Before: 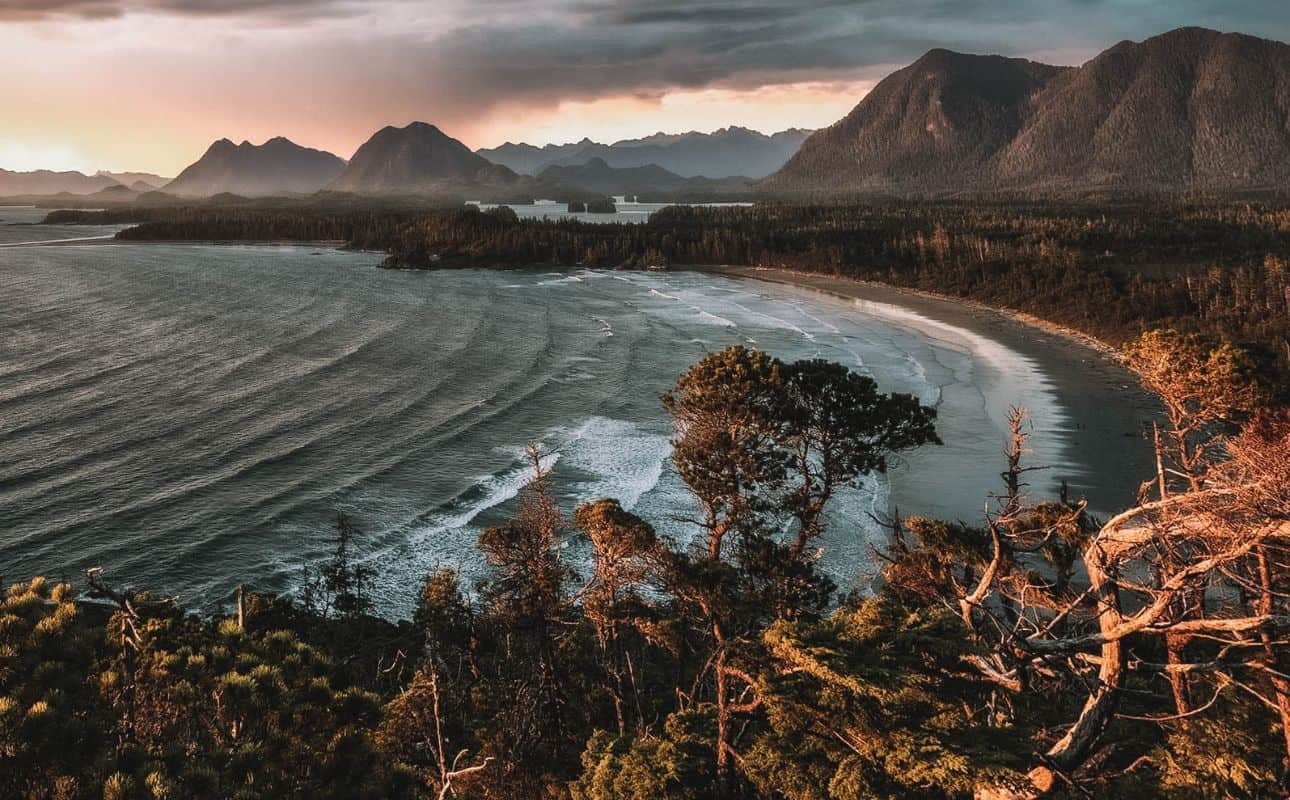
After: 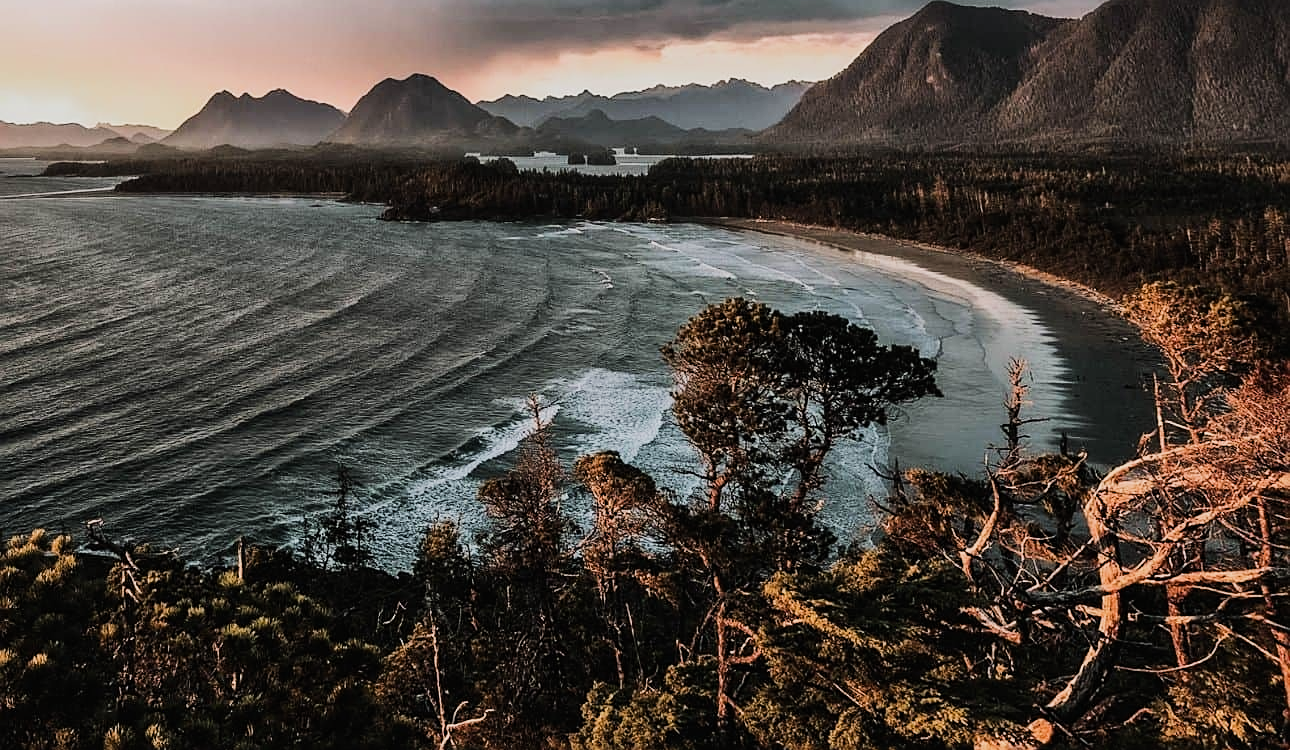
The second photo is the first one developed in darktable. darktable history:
crop and rotate: top 6.25%
filmic rgb: black relative exposure -7.5 EV, white relative exposure 5 EV, hardness 3.31, contrast 1.3, contrast in shadows safe
sharpen: on, module defaults
